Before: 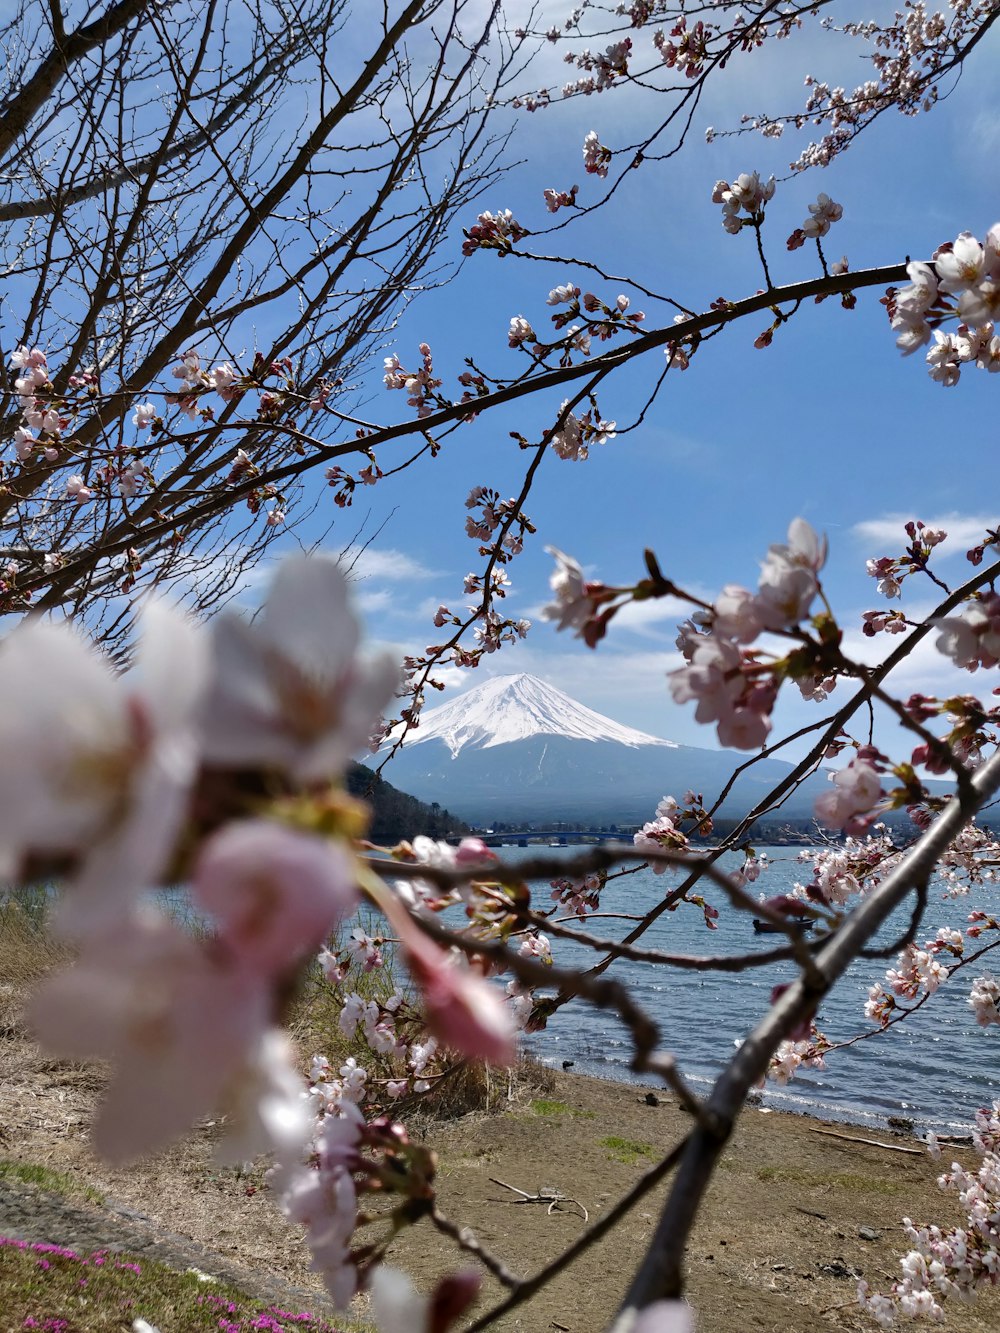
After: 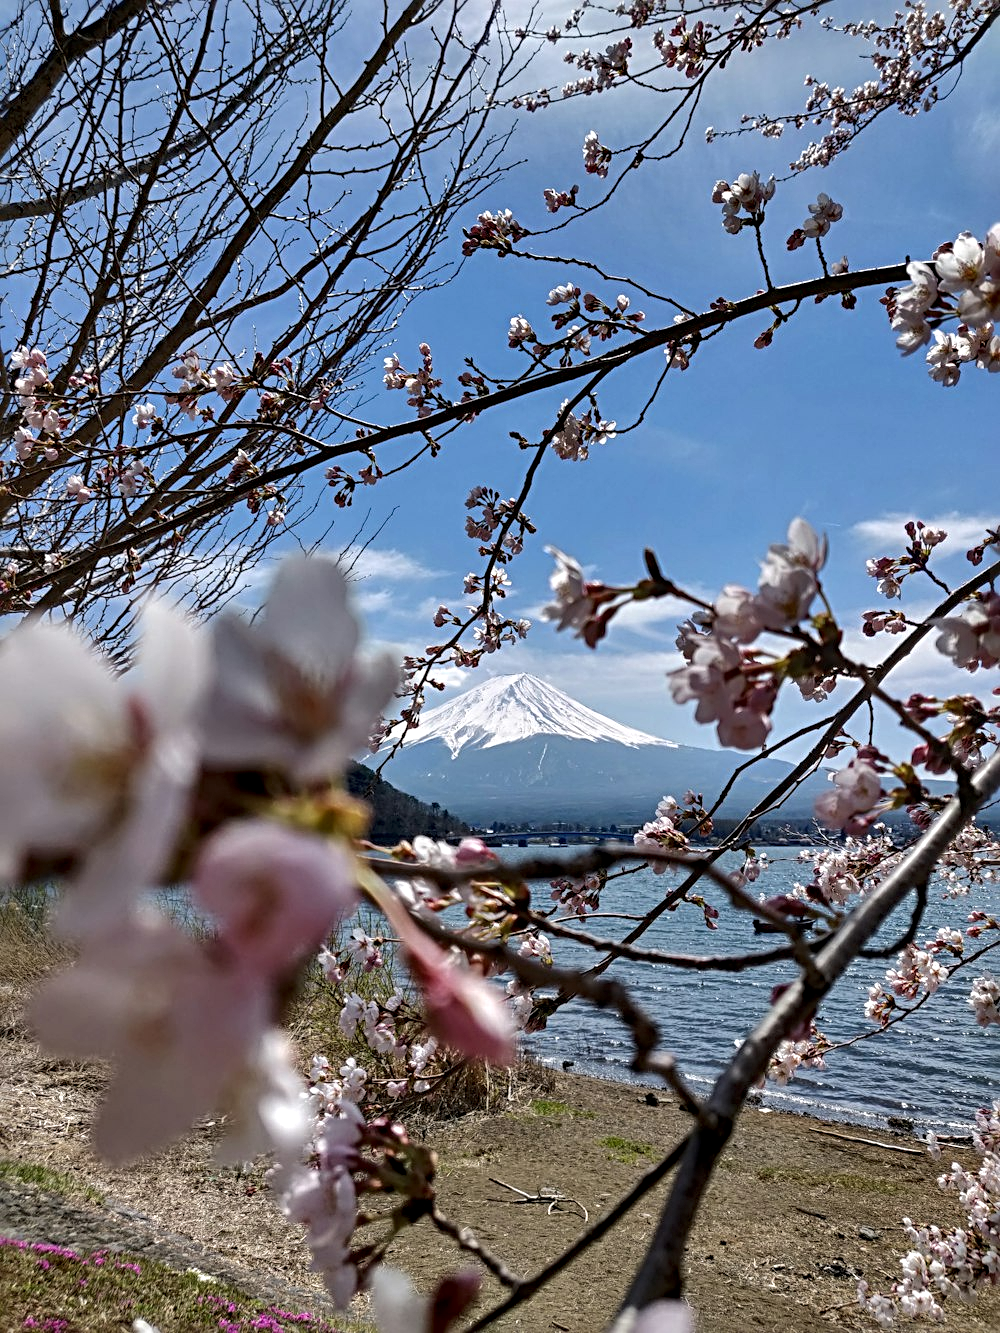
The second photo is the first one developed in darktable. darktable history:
local contrast: detail 130%
sharpen: radius 3.965
